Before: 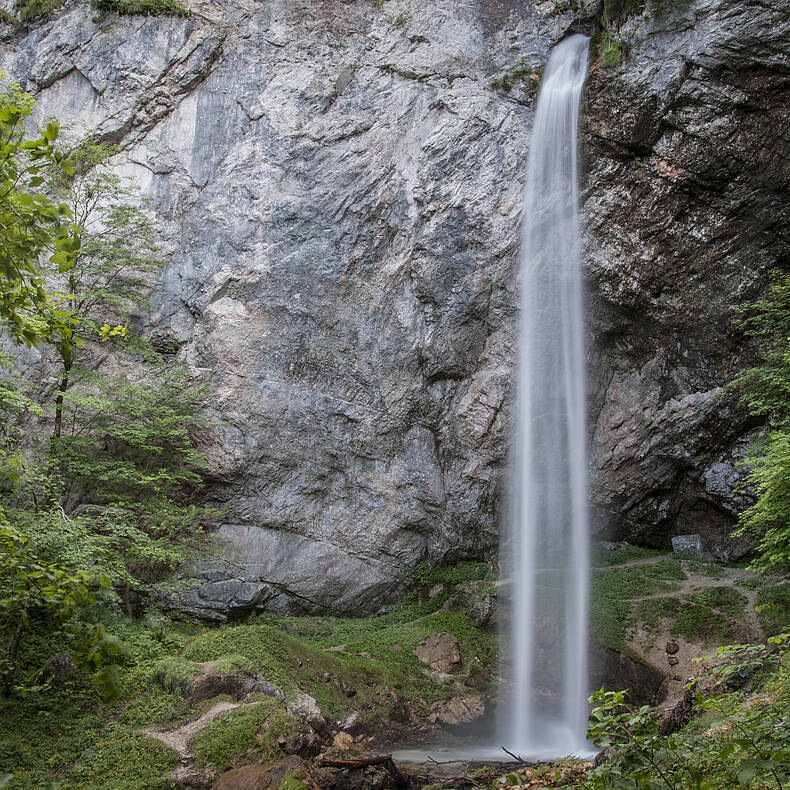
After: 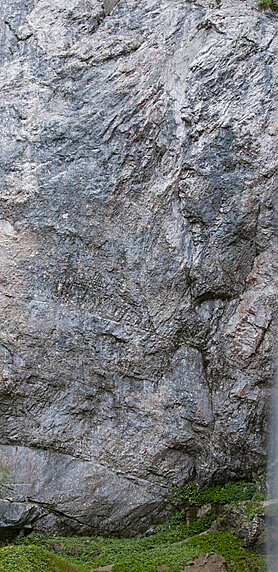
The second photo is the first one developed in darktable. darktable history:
sharpen: on, module defaults
color balance rgb: perceptual saturation grading › global saturation 20%, perceptual saturation grading › highlights -25%, perceptual saturation grading › shadows 50%
crop and rotate: left 29.476%, top 10.214%, right 35.32%, bottom 17.333%
tone equalizer: on, module defaults
